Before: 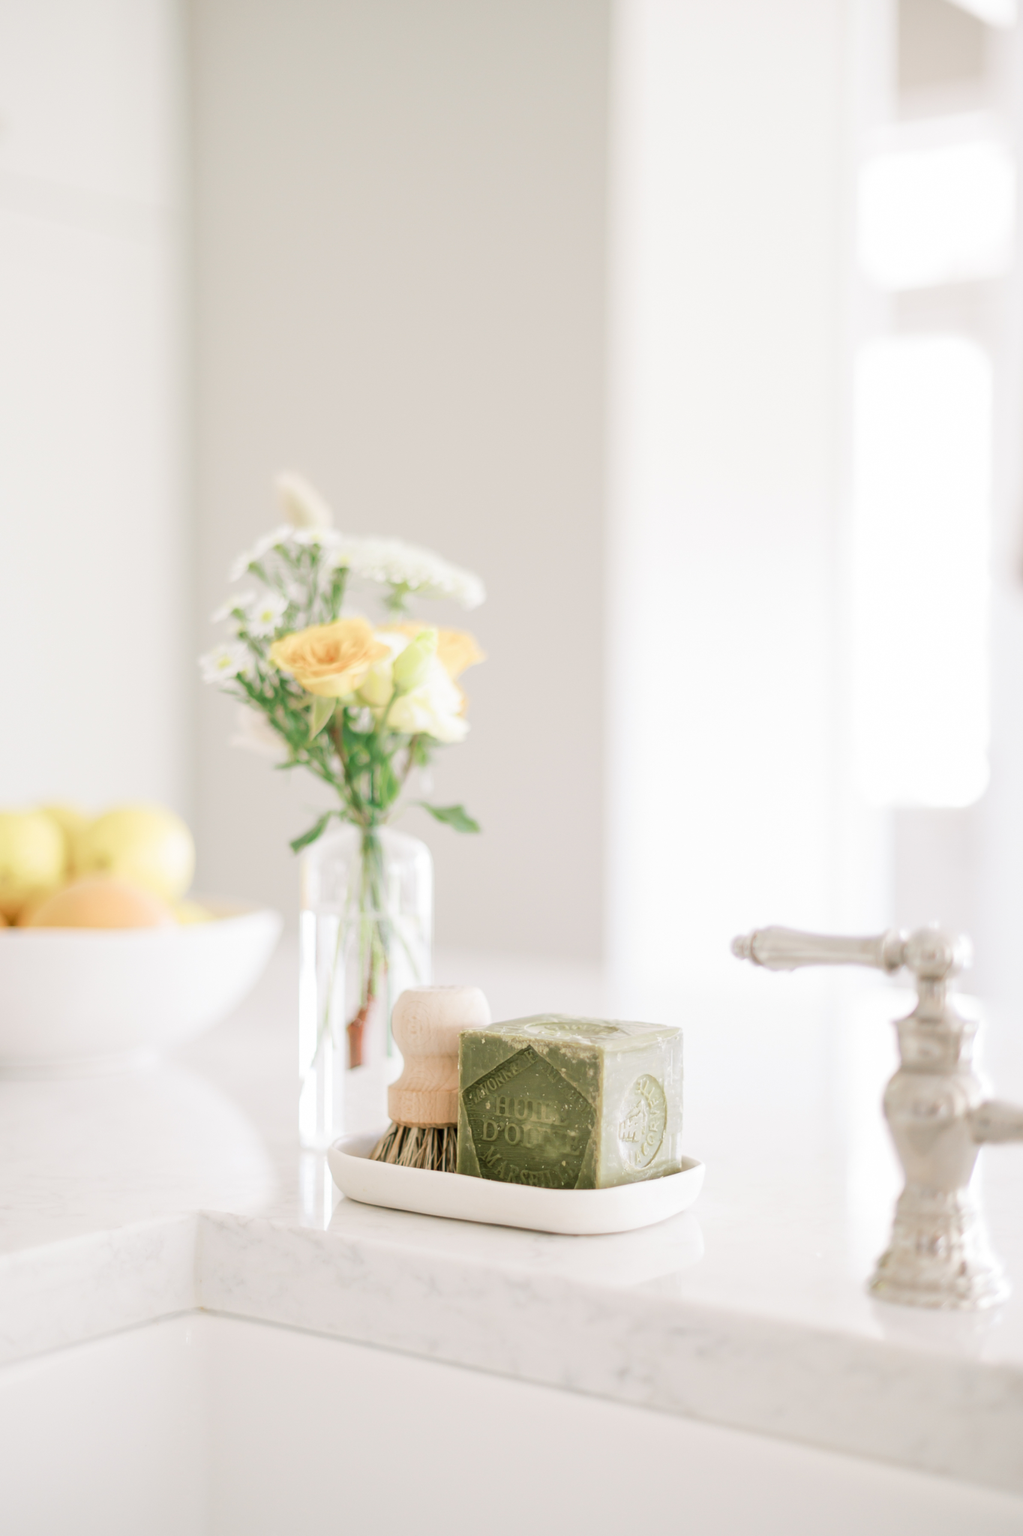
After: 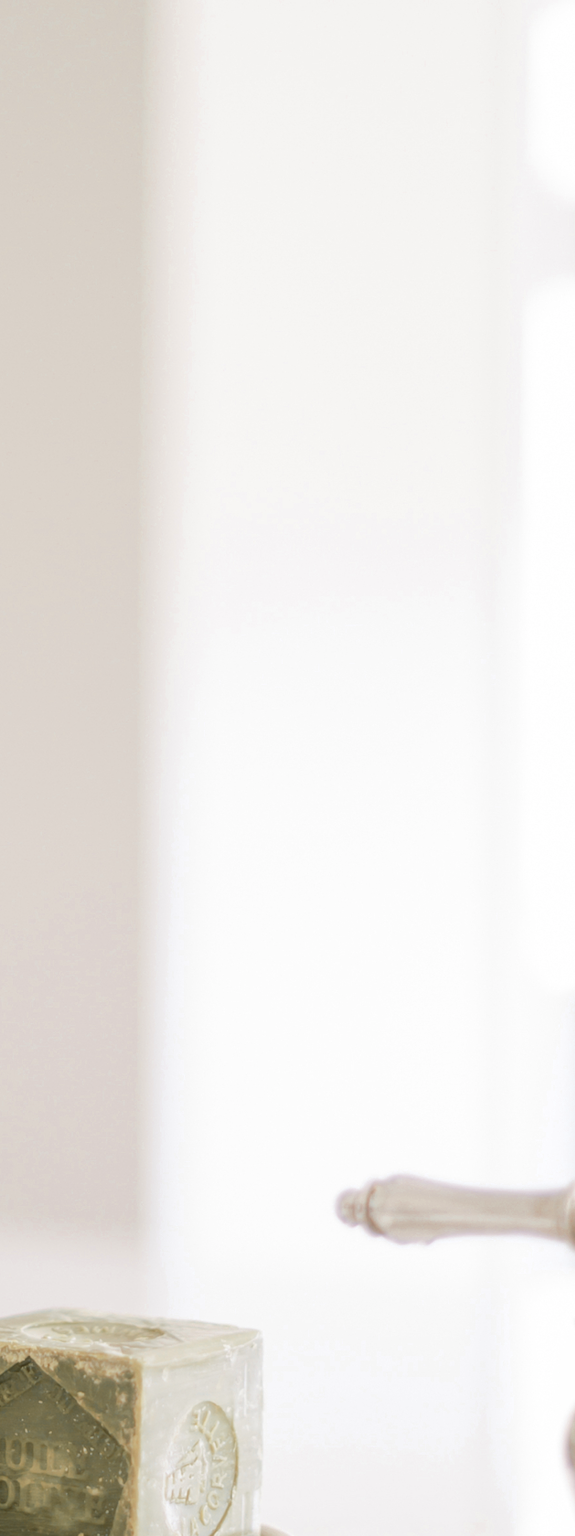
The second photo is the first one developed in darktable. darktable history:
color zones: curves: ch0 [(0, 0.363) (0.128, 0.373) (0.25, 0.5) (0.402, 0.407) (0.521, 0.525) (0.63, 0.559) (0.729, 0.662) (0.867, 0.471)]; ch1 [(0, 0.515) (0.136, 0.618) (0.25, 0.5) (0.378, 0) (0.516, 0) (0.622, 0.593) (0.737, 0.819) (0.87, 0.593)]; ch2 [(0, 0.529) (0.128, 0.471) (0.282, 0.451) (0.386, 0.662) (0.516, 0.525) (0.633, 0.554) (0.75, 0.62) (0.875, 0.441)]
crop and rotate: left 49.936%, top 10.094%, right 13.136%, bottom 24.256%
